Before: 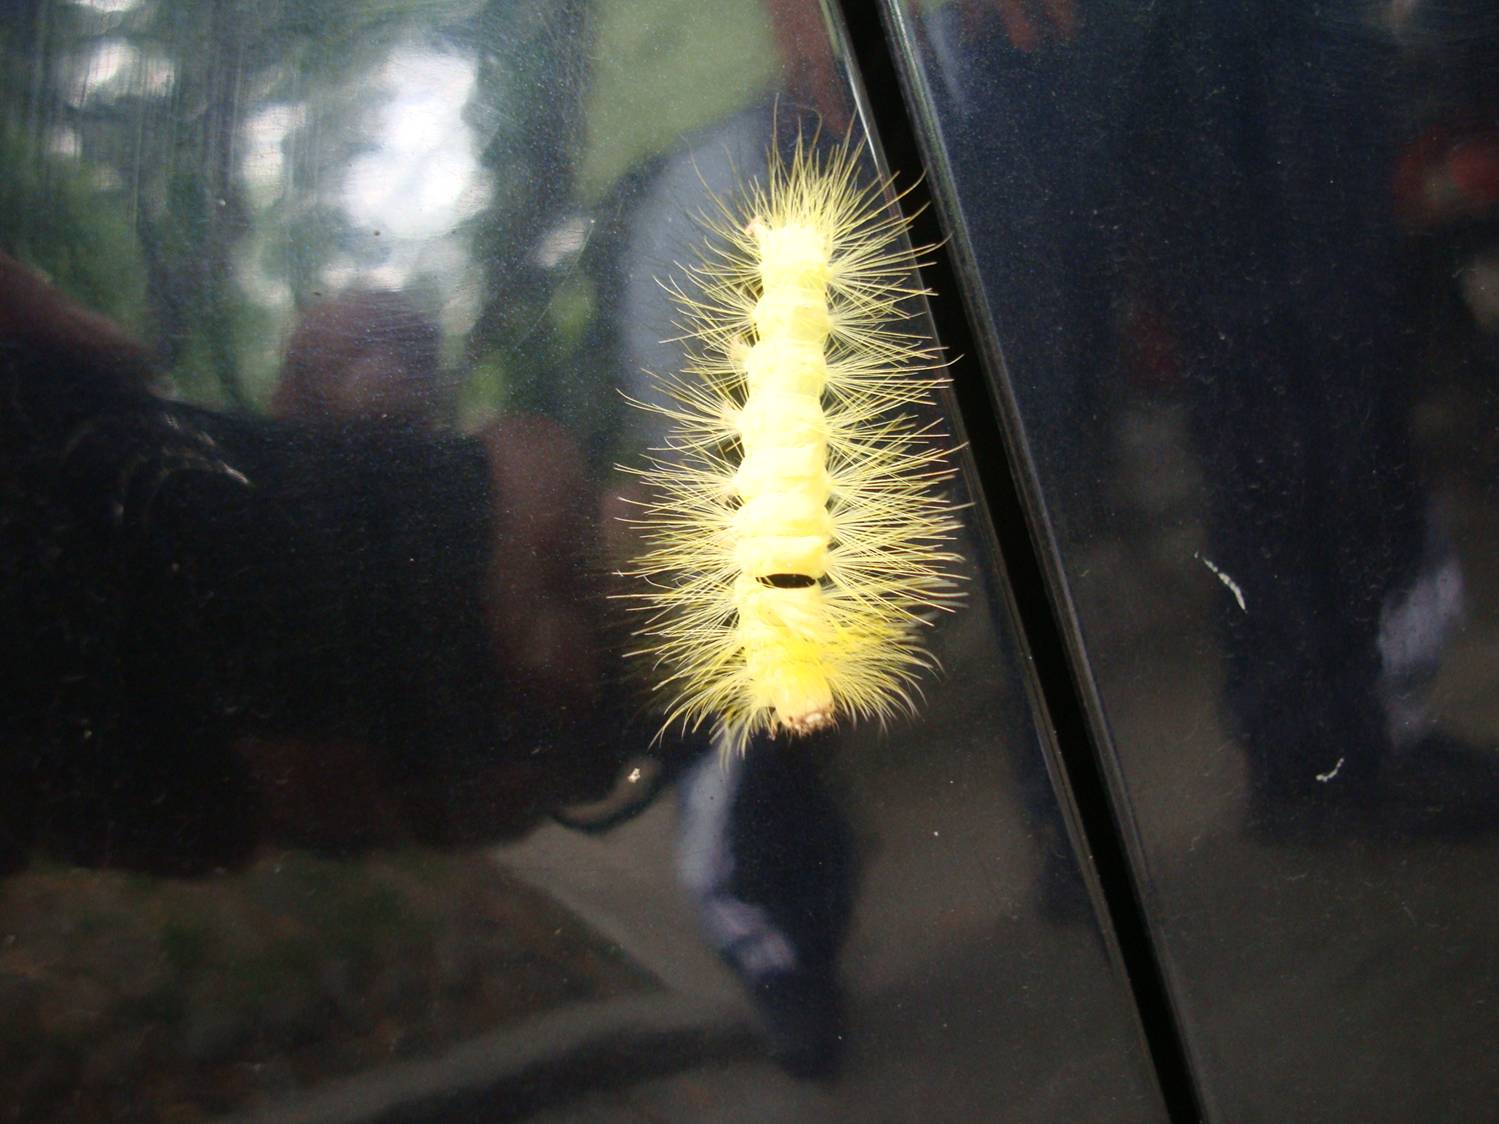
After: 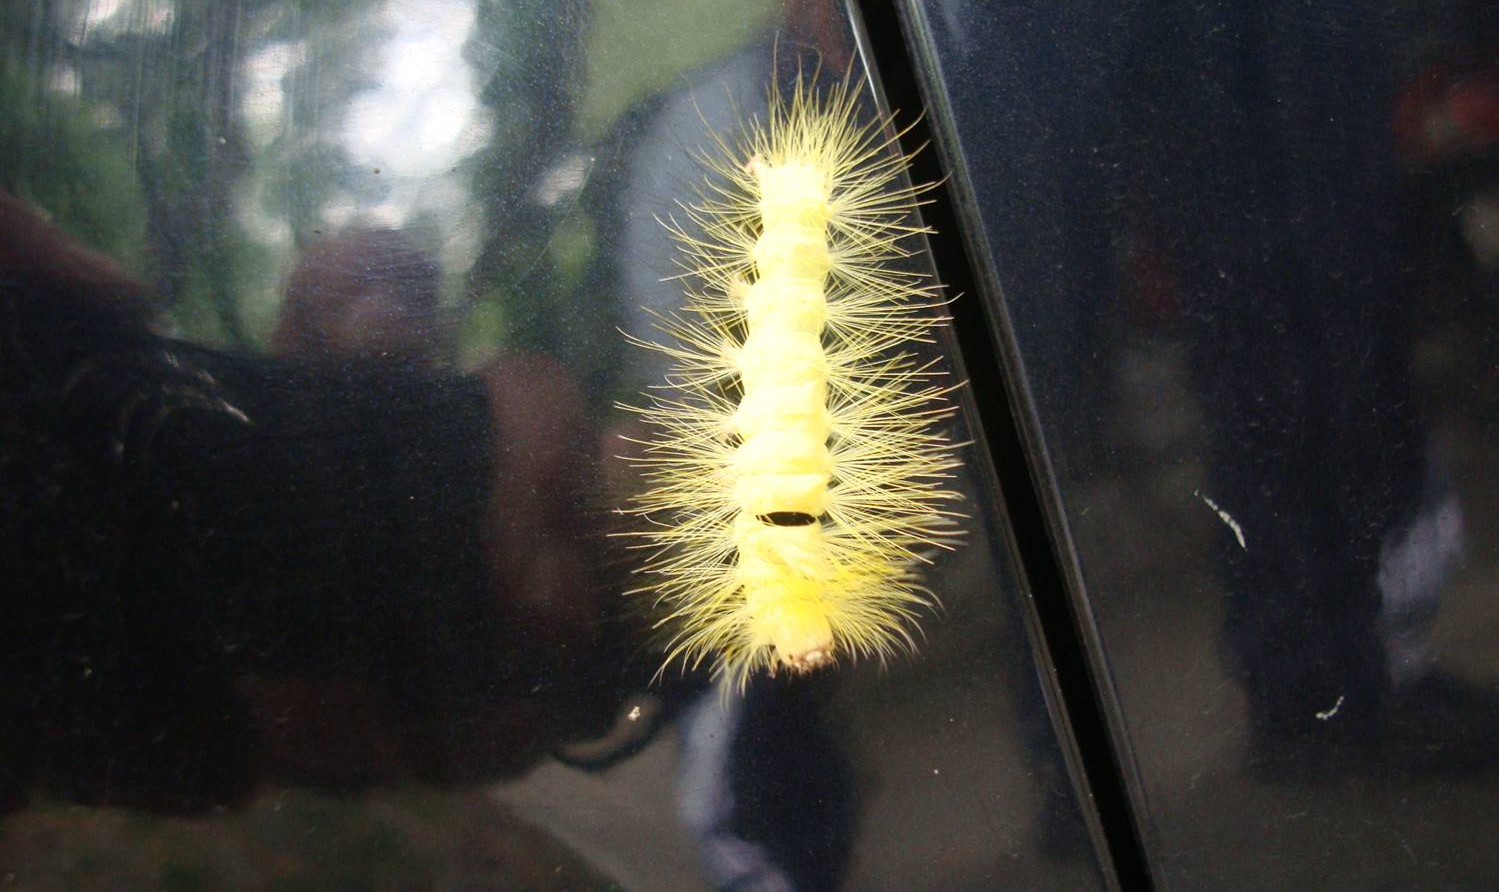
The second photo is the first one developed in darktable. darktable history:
crop and rotate: top 5.661%, bottom 14.912%
